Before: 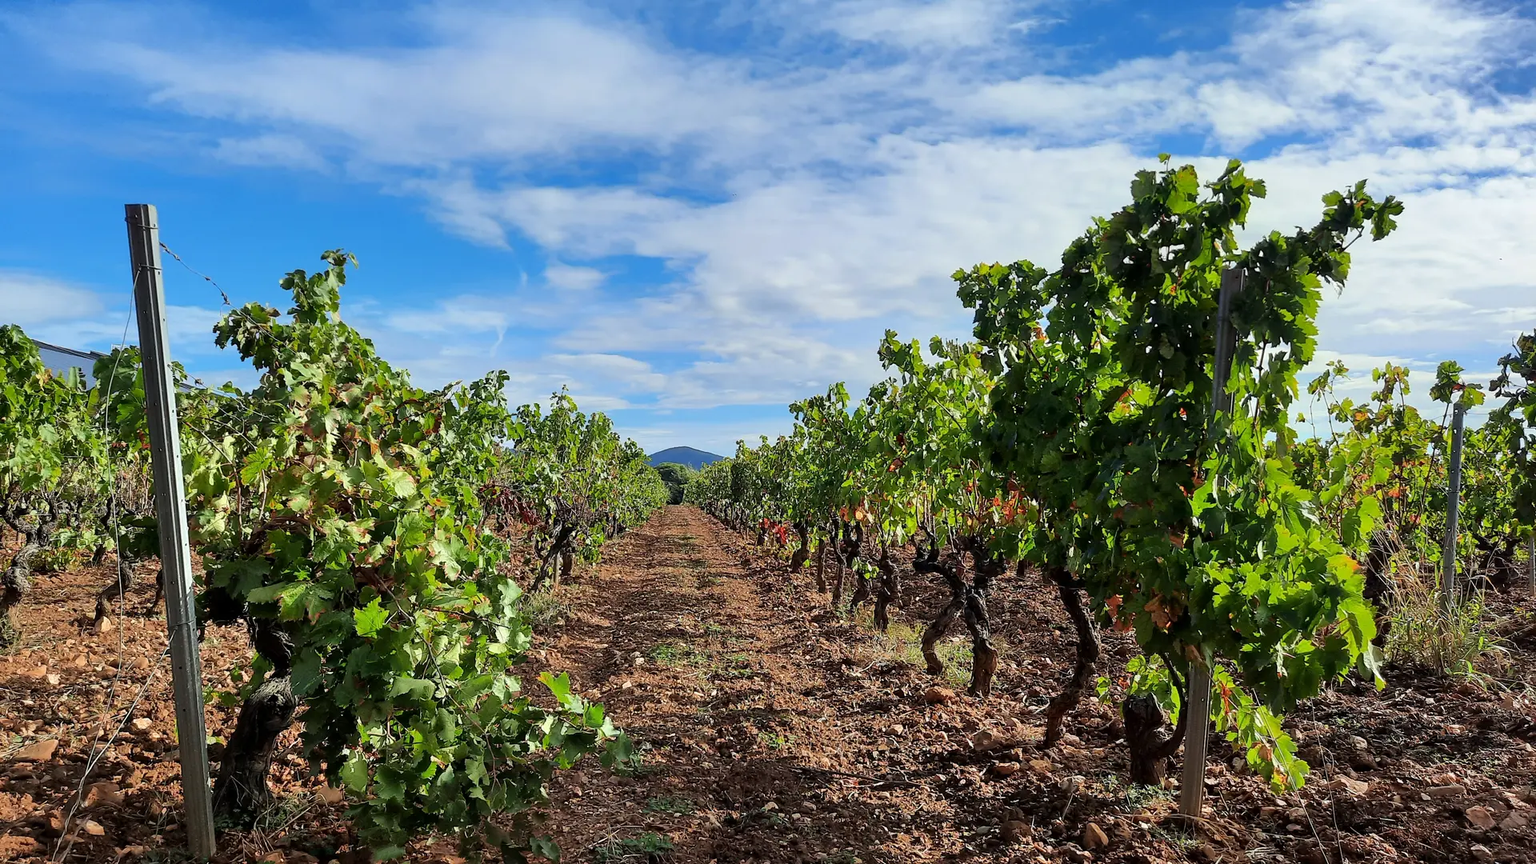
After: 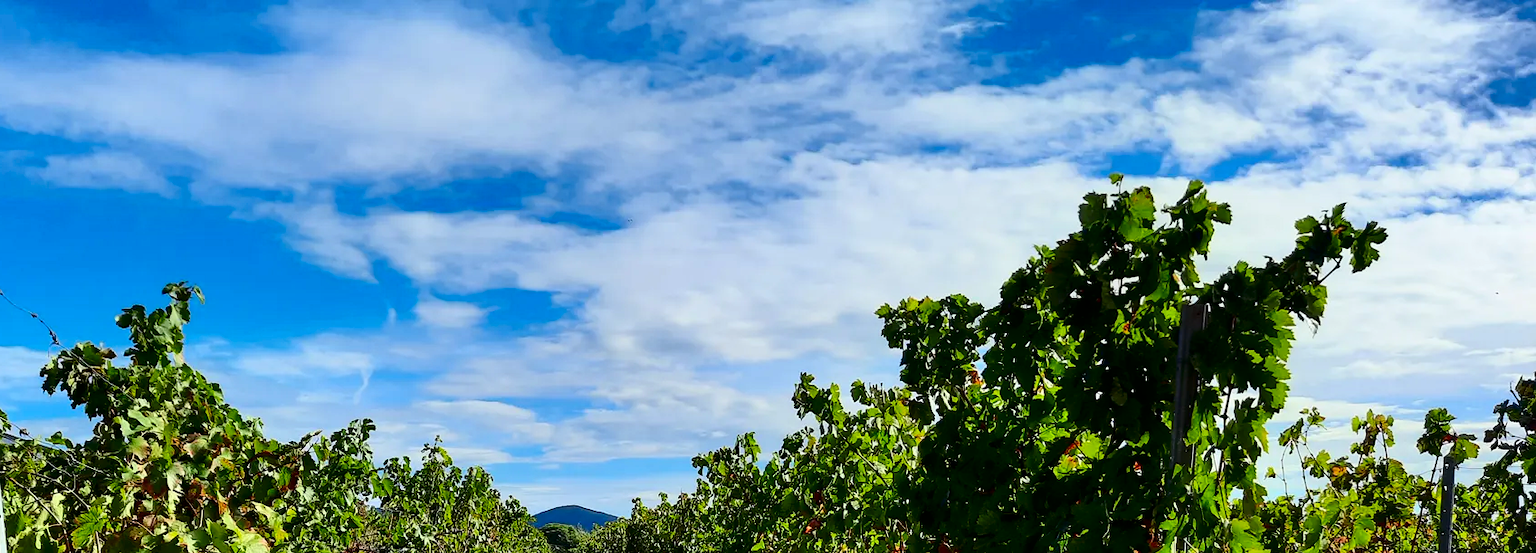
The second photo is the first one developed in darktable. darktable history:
crop and rotate: left 11.587%, bottom 43.285%
contrast brightness saturation: contrast 0.217, brightness -0.19, saturation 0.237
